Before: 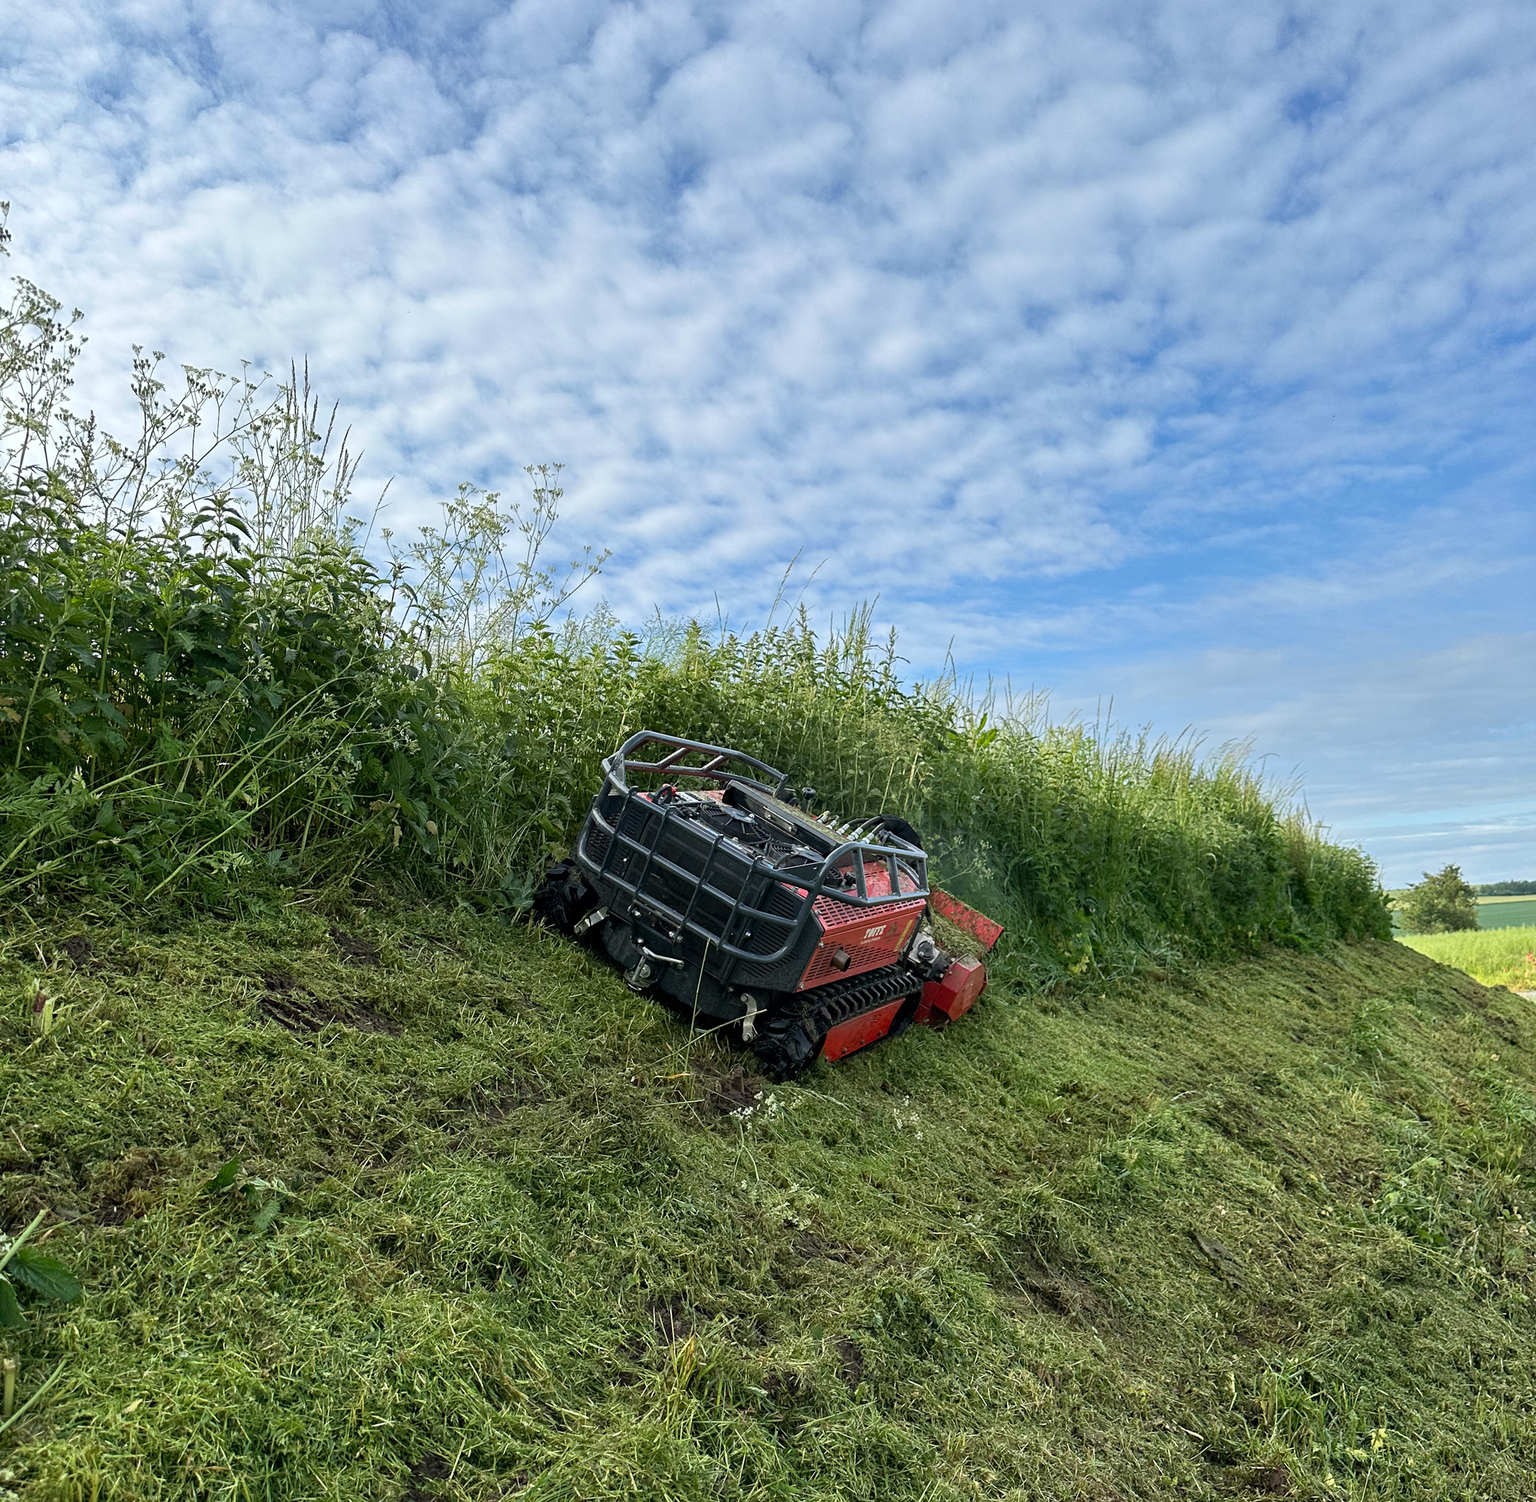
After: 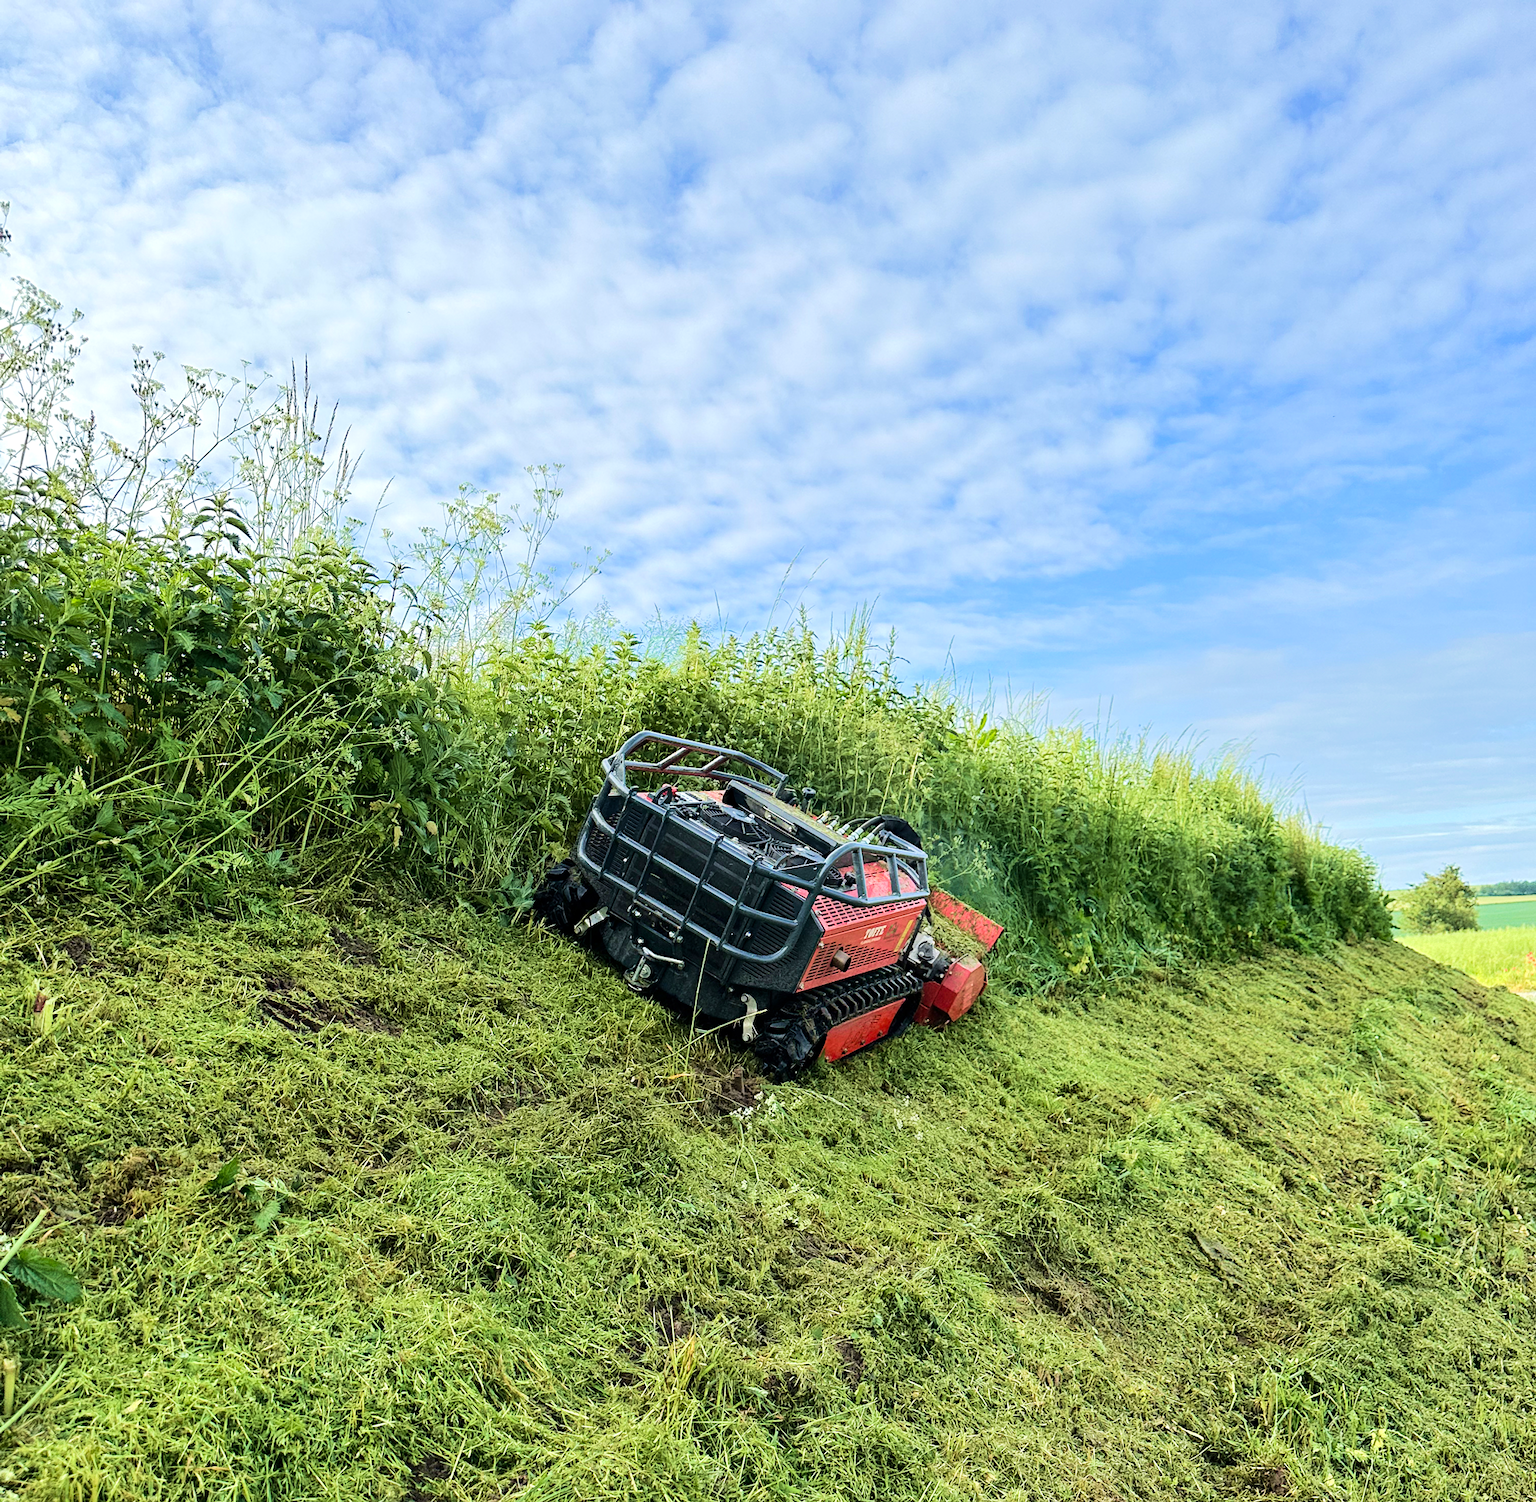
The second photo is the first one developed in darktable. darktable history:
velvia: strength 39.89%
tone equalizer: -7 EV 0.165 EV, -6 EV 0.605 EV, -5 EV 1.11 EV, -4 EV 1.35 EV, -3 EV 1.12 EV, -2 EV 0.6 EV, -1 EV 0.156 EV, edges refinement/feathering 500, mask exposure compensation -1.57 EV, preserve details no
